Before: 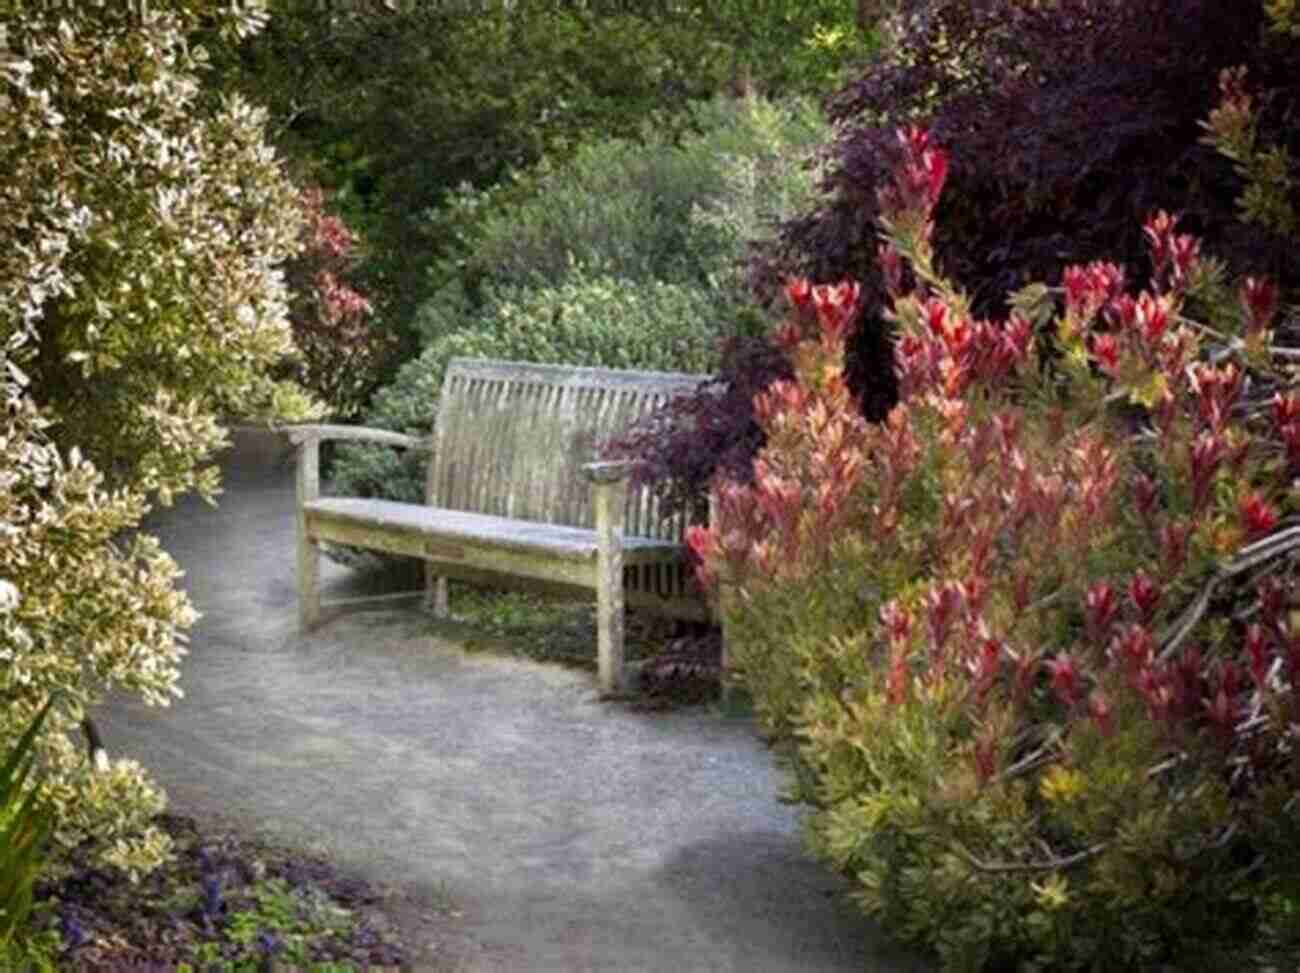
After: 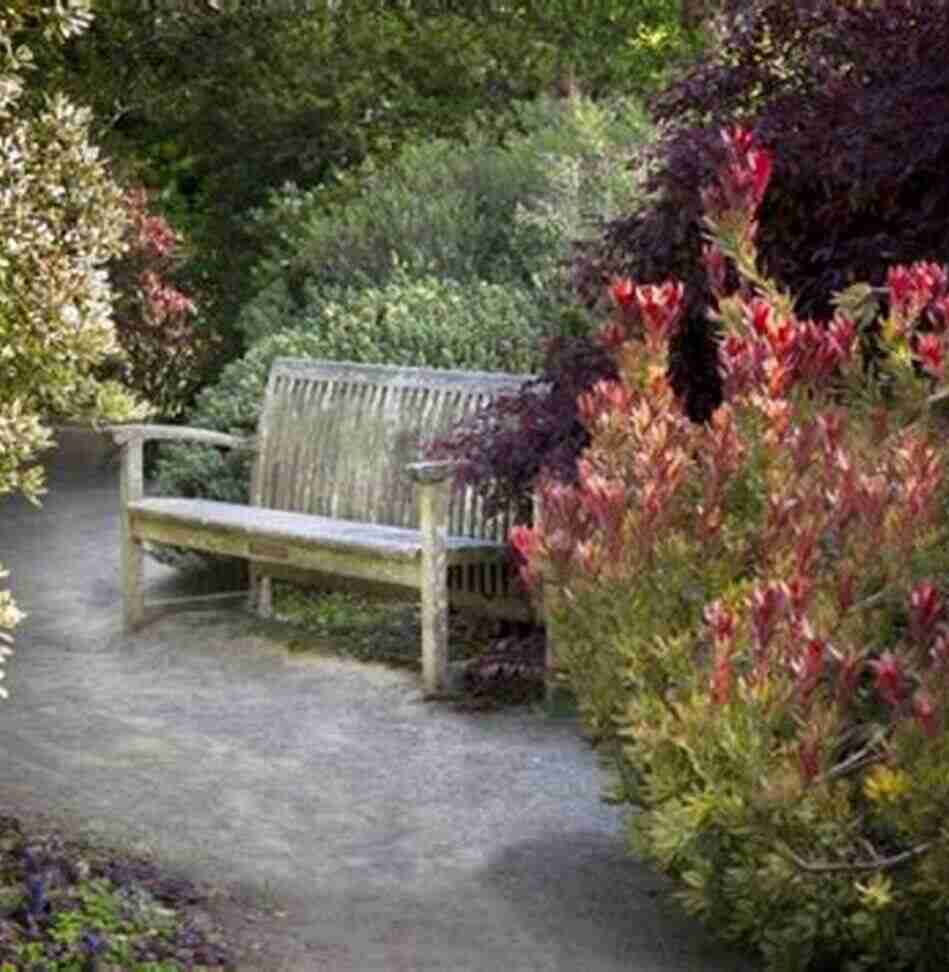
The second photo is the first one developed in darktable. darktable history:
crop: left 13.55%, top 0%, right 13.401%
